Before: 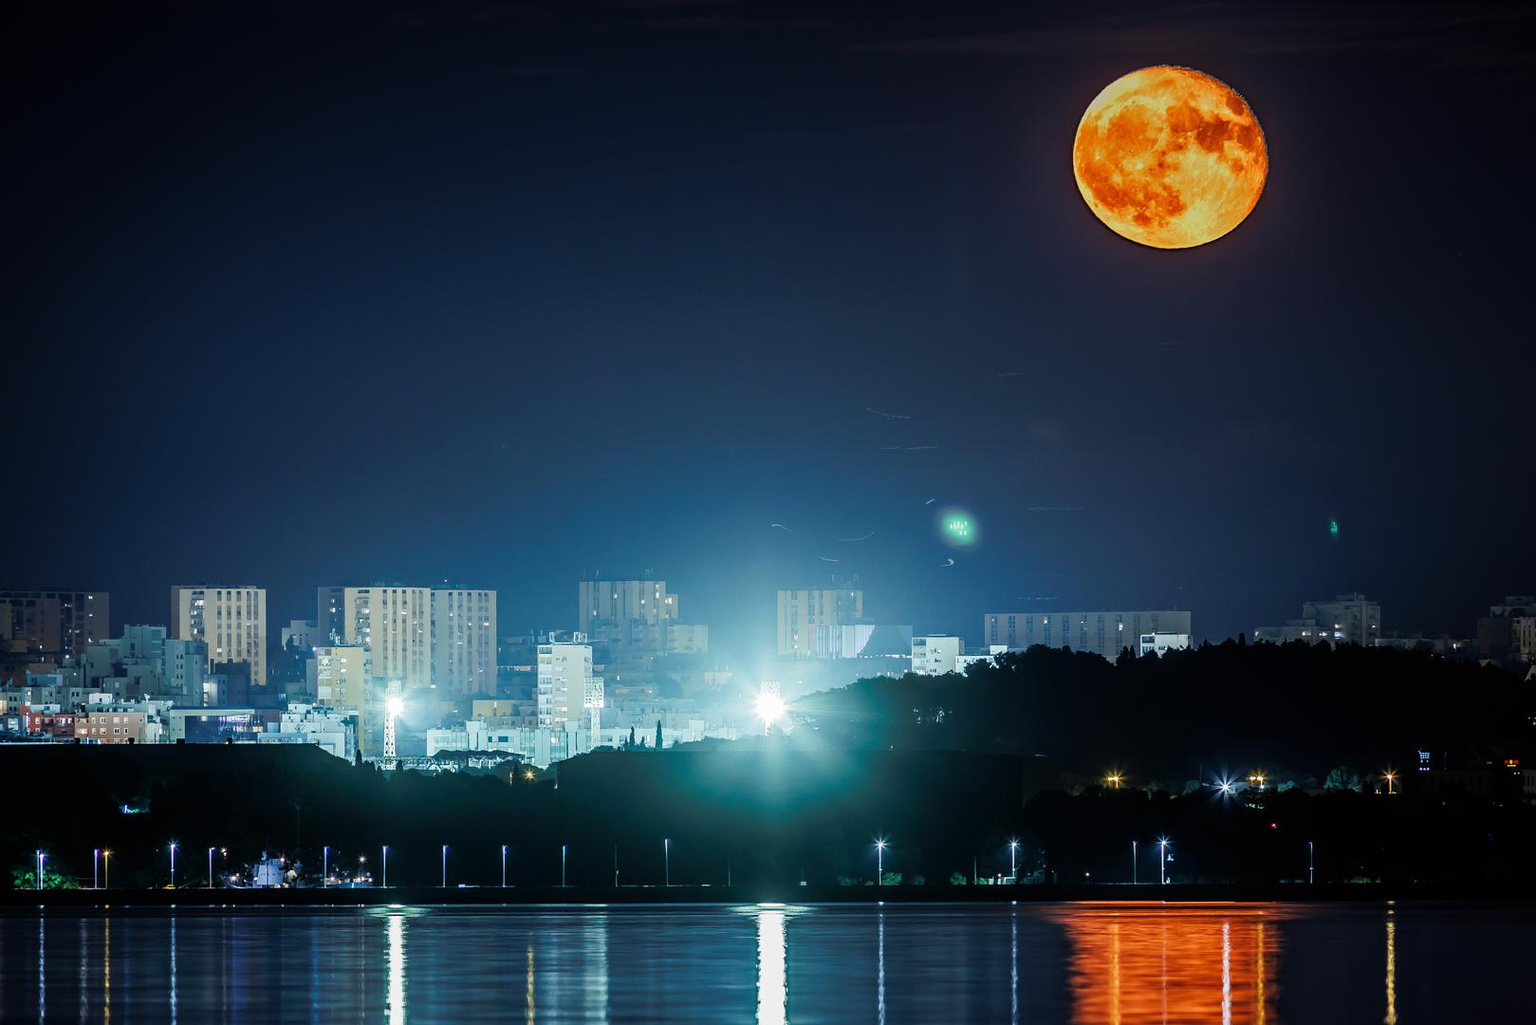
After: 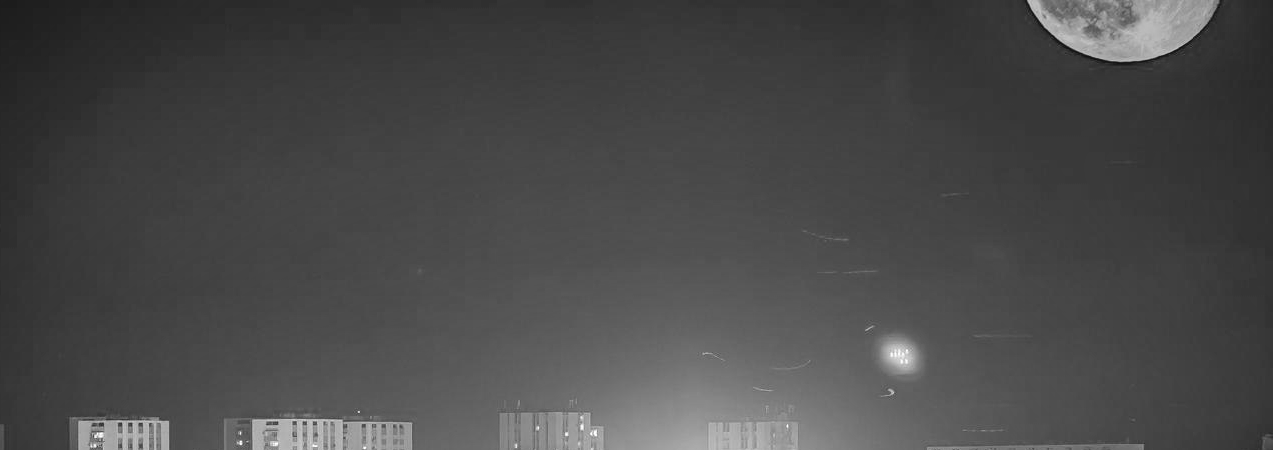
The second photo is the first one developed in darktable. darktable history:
contrast brightness saturation: contrast -0.078, brightness -0.04, saturation -0.107
color calibration: output gray [0.22, 0.42, 0.37, 0], x 0.367, y 0.376, temperature 4374.23 K
crop: left 6.886%, top 18.551%, right 14.483%, bottom 39.691%
local contrast: on, module defaults
shadows and highlights: soften with gaussian
